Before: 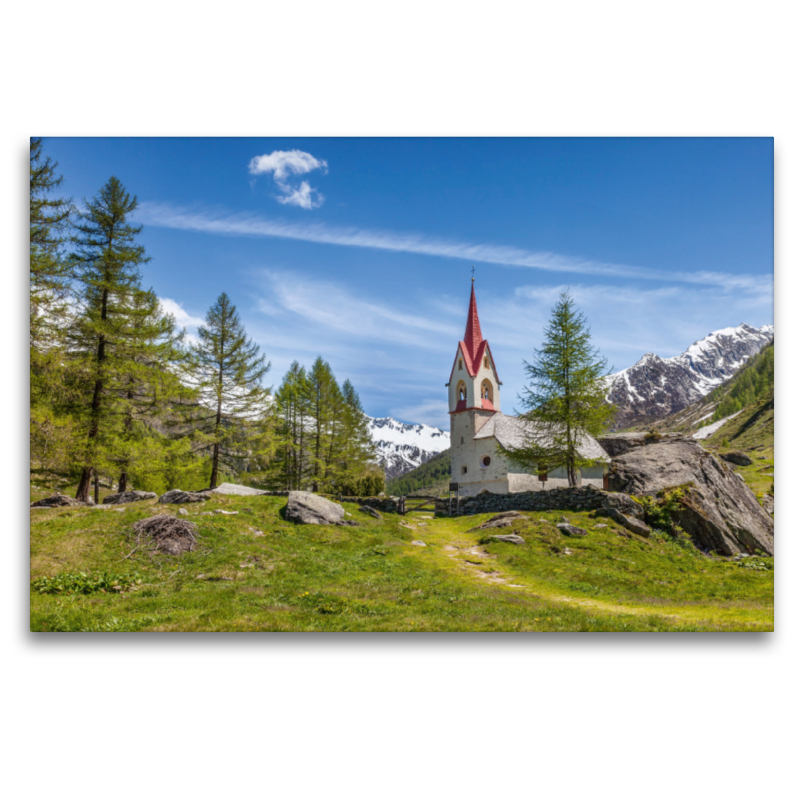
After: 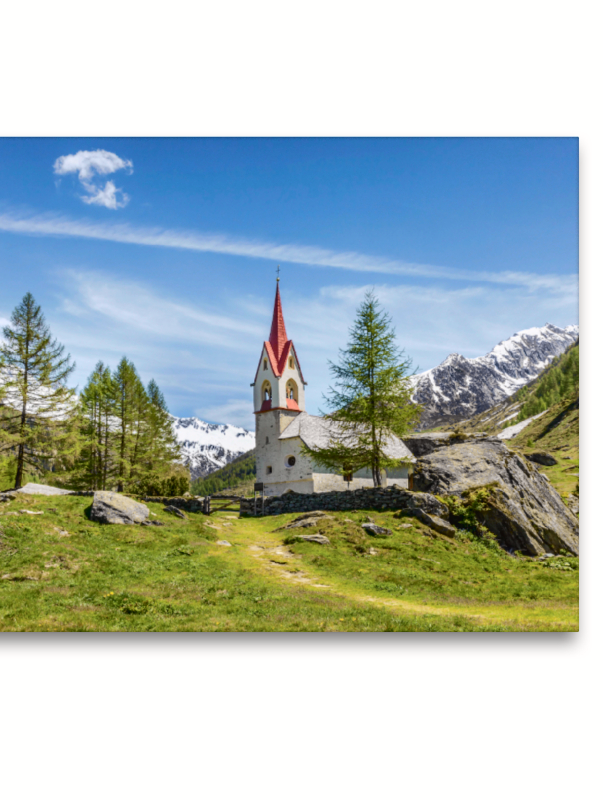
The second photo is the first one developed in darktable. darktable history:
tone curve: curves: ch0 [(0, 0.024) (0.049, 0.038) (0.176, 0.162) (0.33, 0.331) (0.432, 0.475) (0.601, 0.665) (0.843, 0.876) (1, 1)]; ch1 [(0, 0) (0.339, 0.358) (0.445, 0.439) (0.476, 0.47) (0.504, 0.504) (0.53, 0.511) (0.557, 0.558) (0.627, 0.635) (0.728, 0.746) (1, 1)]; ch2 [(0, 0) (0.327, 0.324) (0.417, 0.44) (0.46, 0.453) (0.502, 0.504) (0.526, 0.52) (0.54, 0.564) (0.606, 0.626) (0.76, 0.75) (1, 1)], color space Lab, independent channels, preserve colors none
crop and rotate: left 24.543%
